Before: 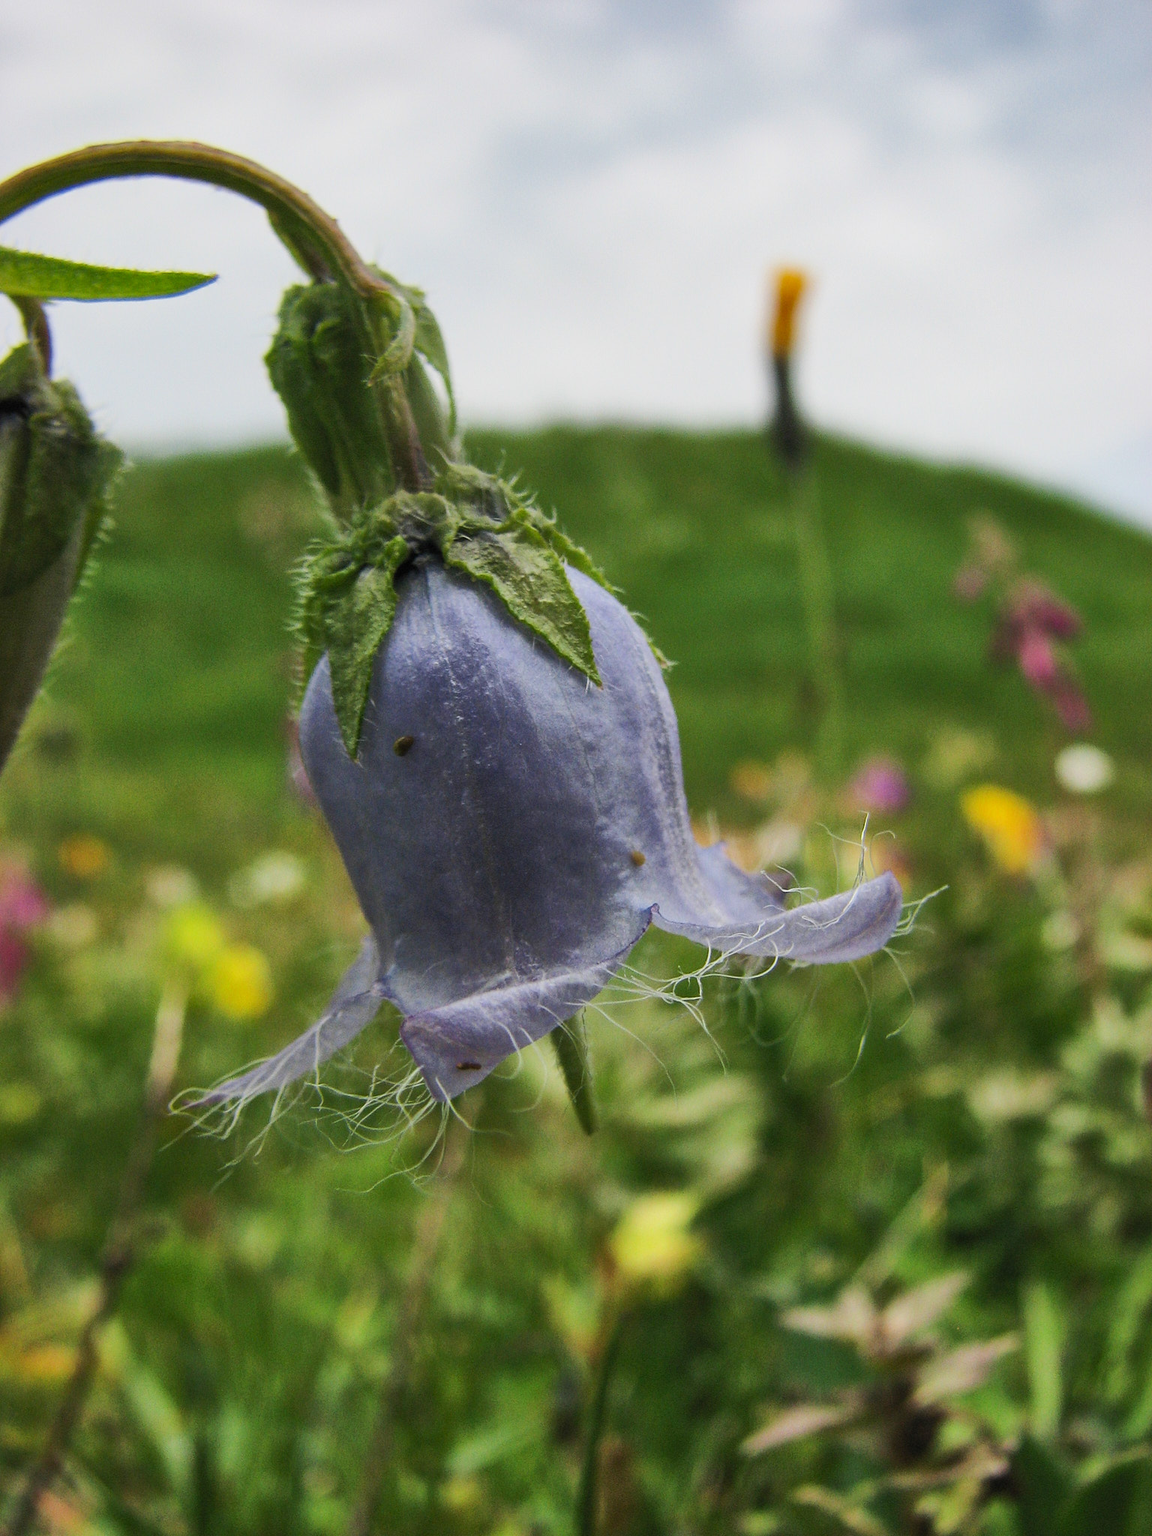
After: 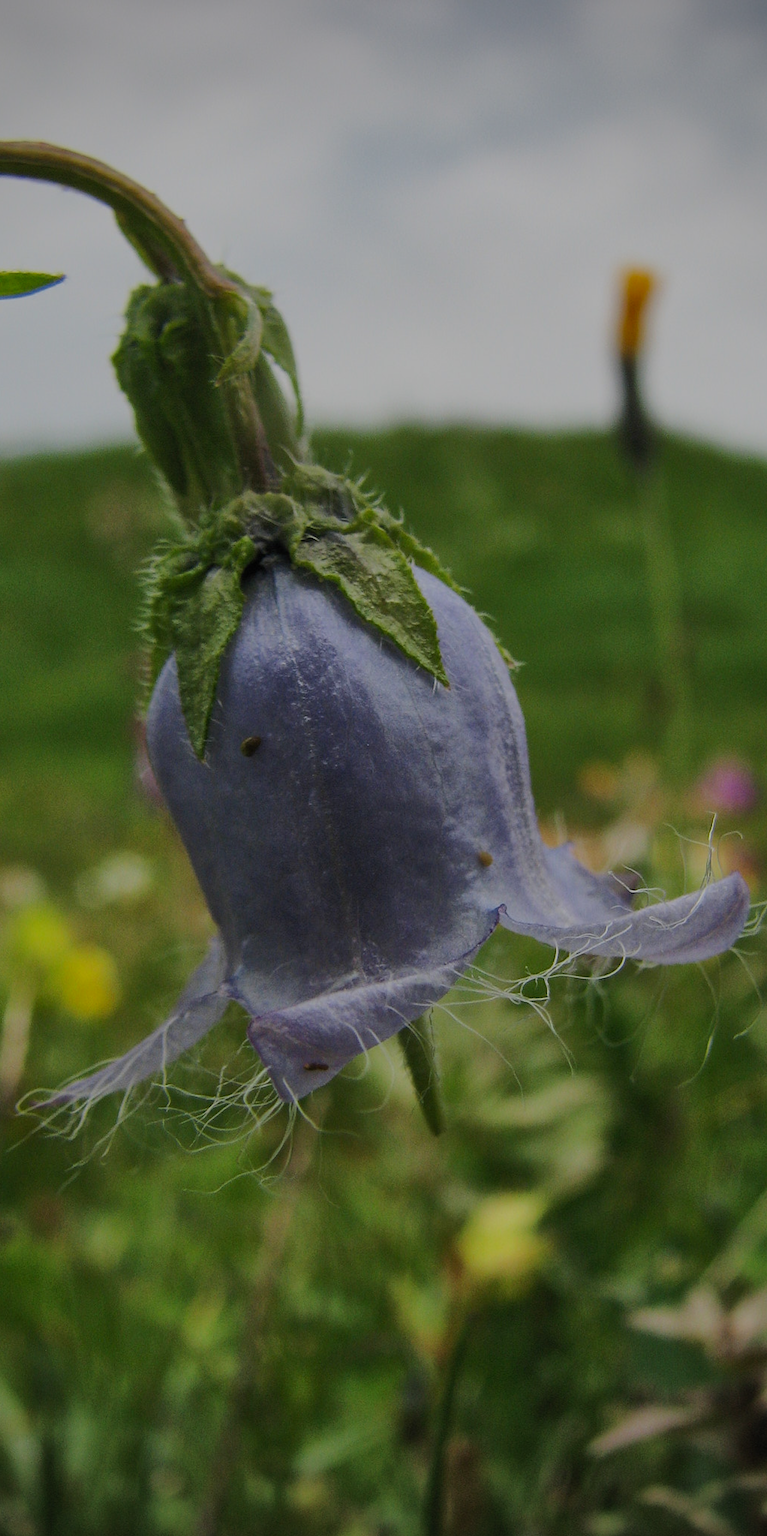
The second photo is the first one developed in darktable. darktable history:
shadows and highlights: shadows 25, white point adjustment -3, highlights -30
vignetting: center (-0.15, 0.013)
exposure: black level correction 0, exposure -0.721 EV, compensate highlight preservation false
crop and rotate: left 13.342%, right 19.991%
